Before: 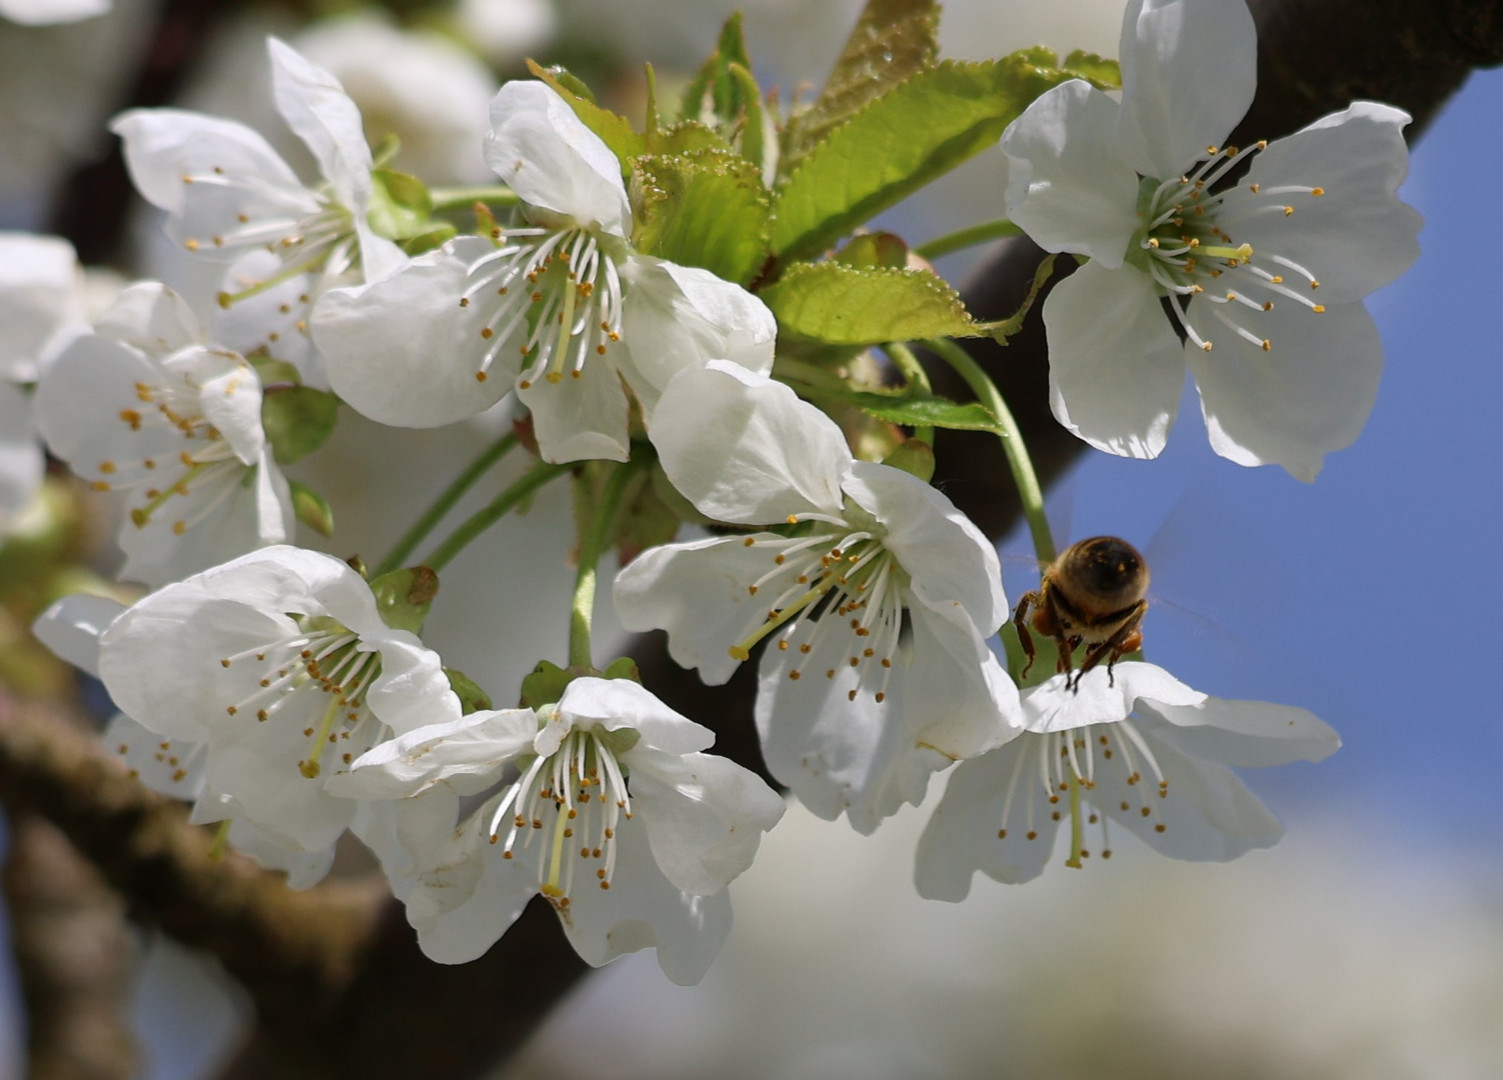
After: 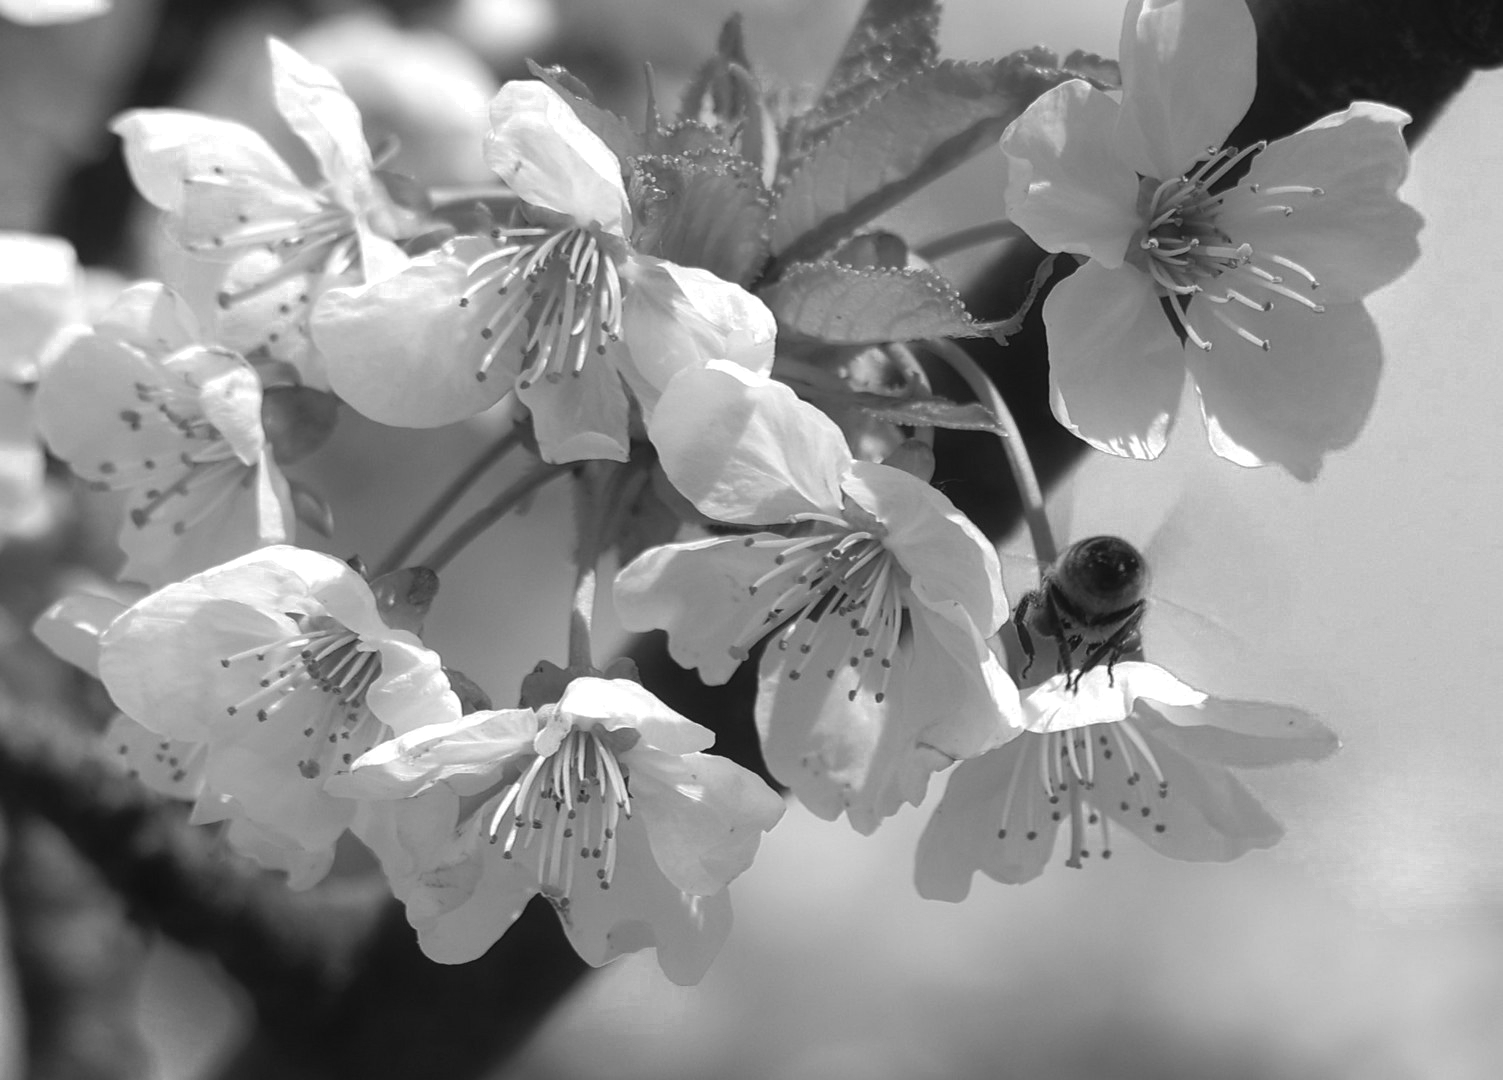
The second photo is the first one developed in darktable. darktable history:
contrast equalizer: octaves 7, y [[0.5, 0.496, 0.435, 0.435, 0.496, 0.5], [0.5 ×6], [0.5 ×6], [0 ×6], [0 ×6]]
color zones: curves: ch0 [(0, 0.613) (0.01, 0.613) (0.245, 0.448) (0.498, 0.529) (0.642, 0.665) (0.879, 0.777) (0.99, 0.613)]; ch1 [(0, 0) (0.143, 0) (0.286, 0) (0.429, 0) (0.571, 0) (0.714, 0) (0.857, 0)]
color balance rgb: linear chroma grading › global chroma 15.18%, perceptual saturation grading › global saturation -0.021%, perceptual saturation grading › mid-tones 11.126%, perceptual brilliance grading › global brilliance 18.277%, global vibrance 10.64%, saturation formula JzAzBz (2021)
local contrast: detail 110%
